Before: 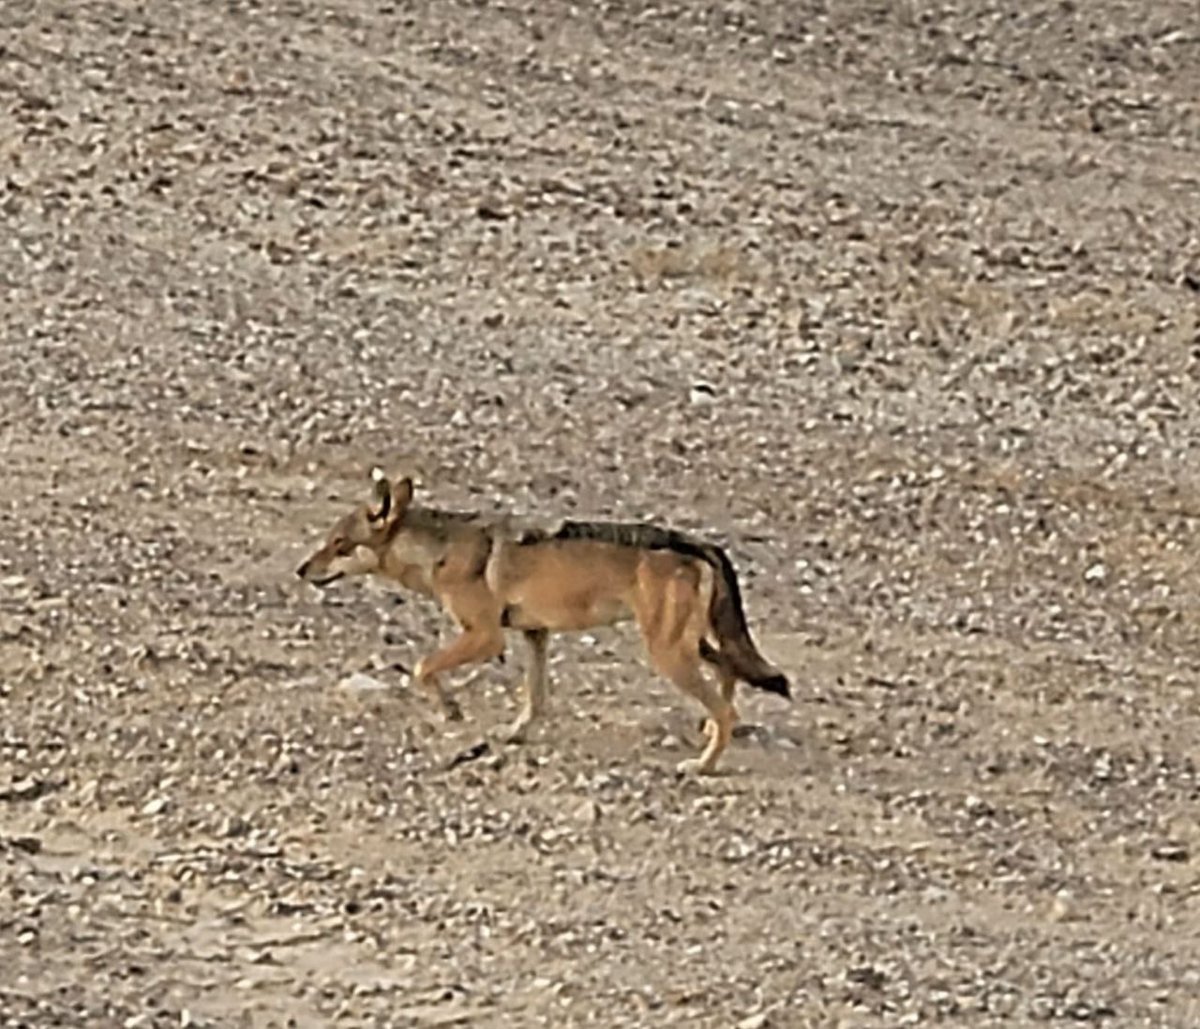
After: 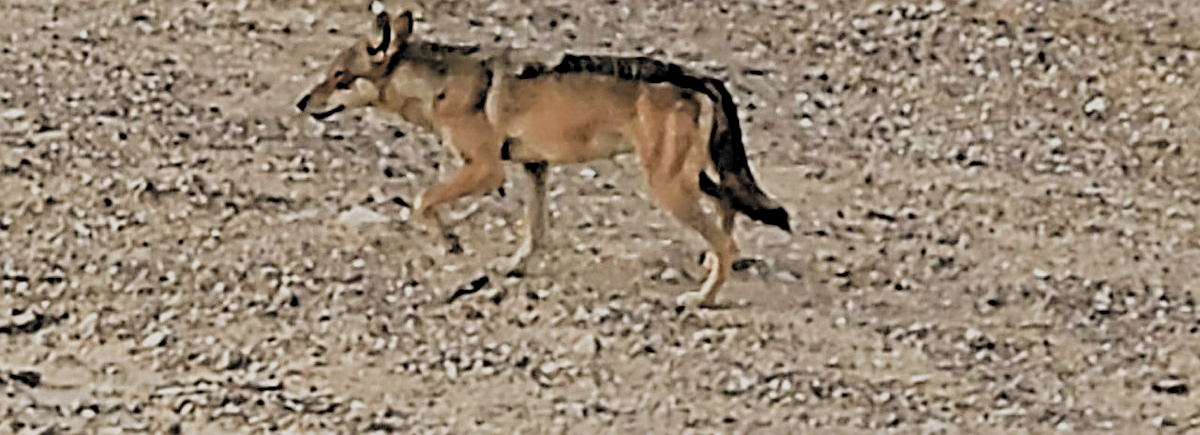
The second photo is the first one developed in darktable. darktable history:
crop: top 45.429%, bottom 12.27%
filmic rgb: black relative exposure -3.38 EV, white relative exposure 3.46 EV, hardness 2.36, contrast 1.102, color science v5 (2021), contrast in shadows safe, contrast in highlights safe
sharpen: on, module defaults
